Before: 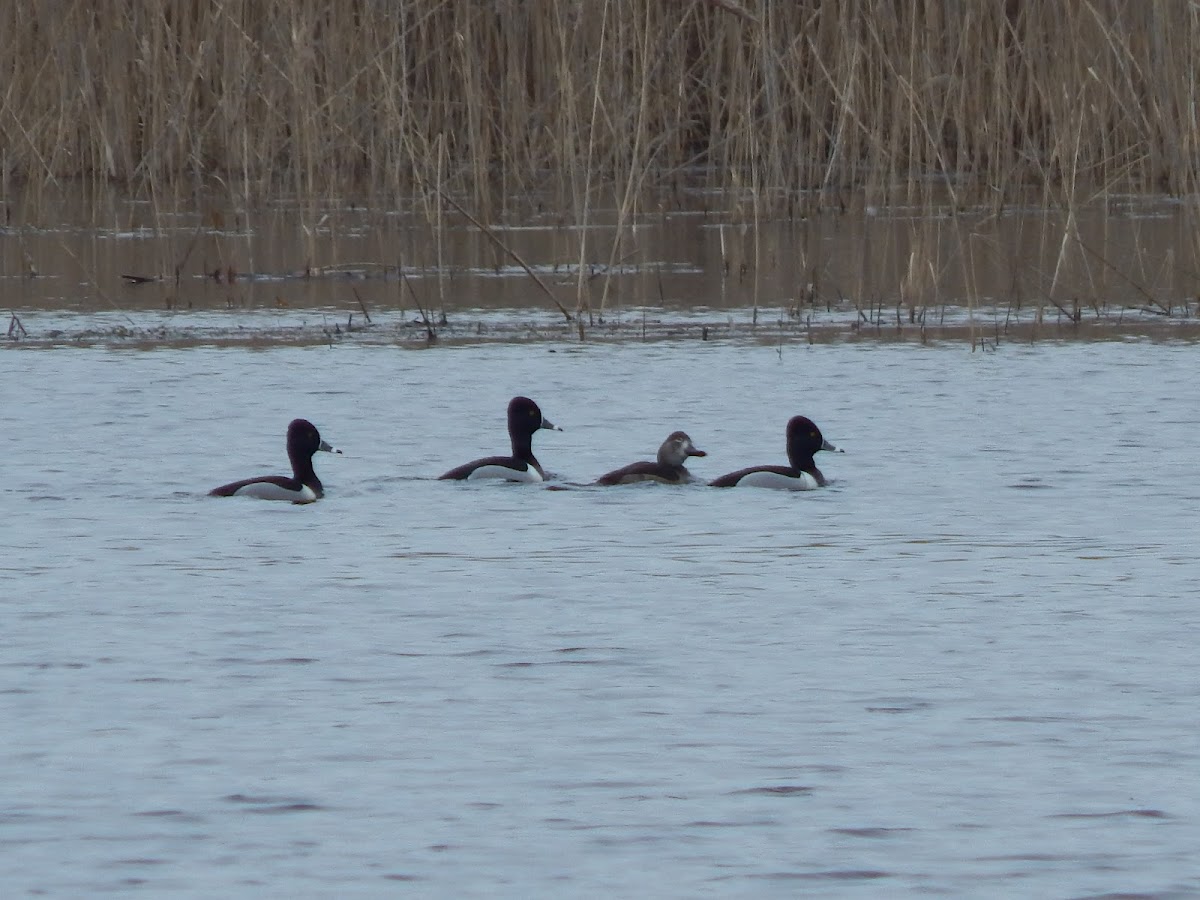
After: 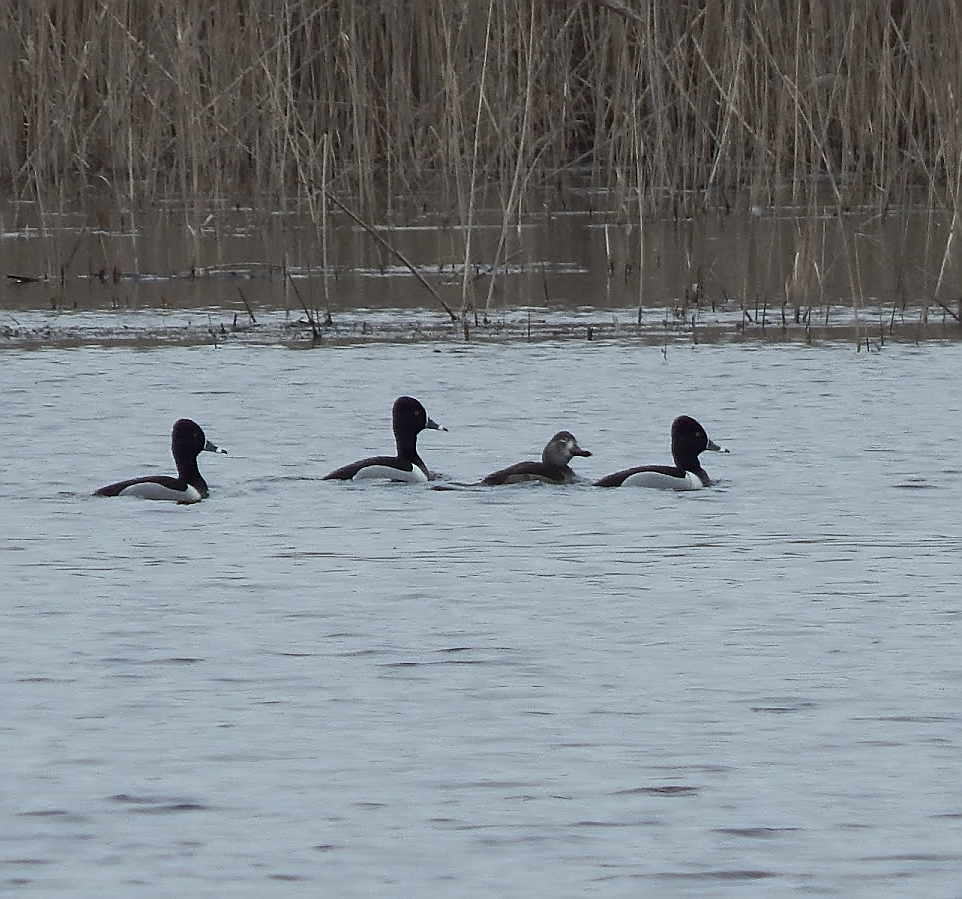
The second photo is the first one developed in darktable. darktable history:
sharpen: radius 1.359, amount 1.251, threshold 0.682
contrast brightness saturation: contrast 0.105, saturation -0.287
crop and rotate: left 9.61%, right 10.148%
